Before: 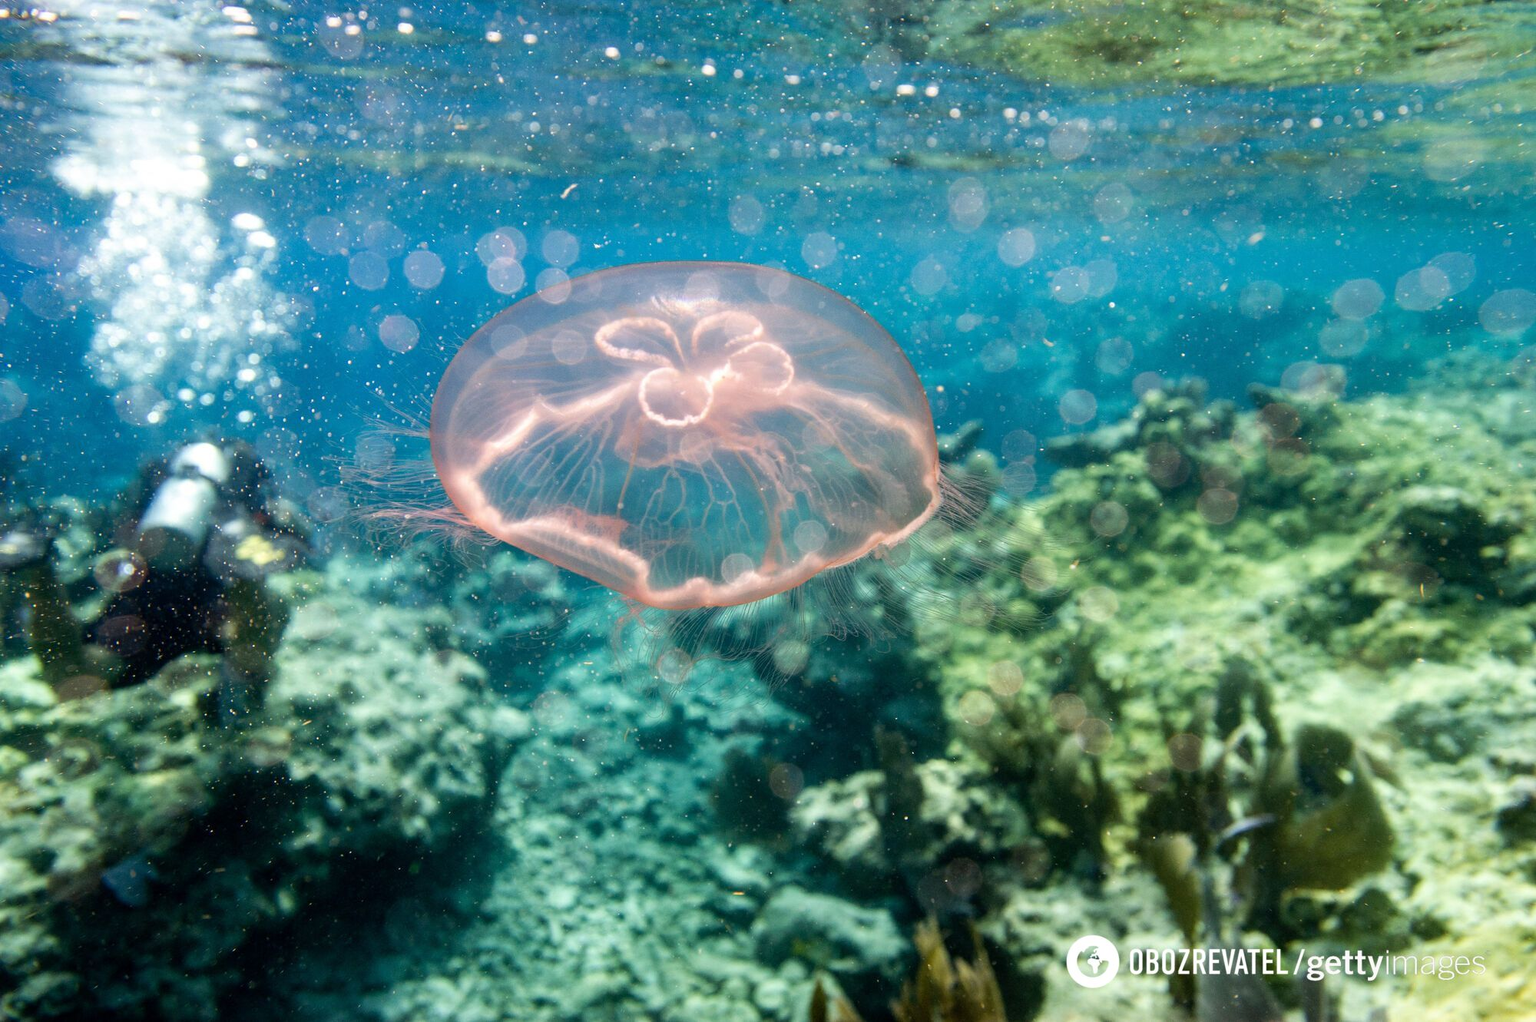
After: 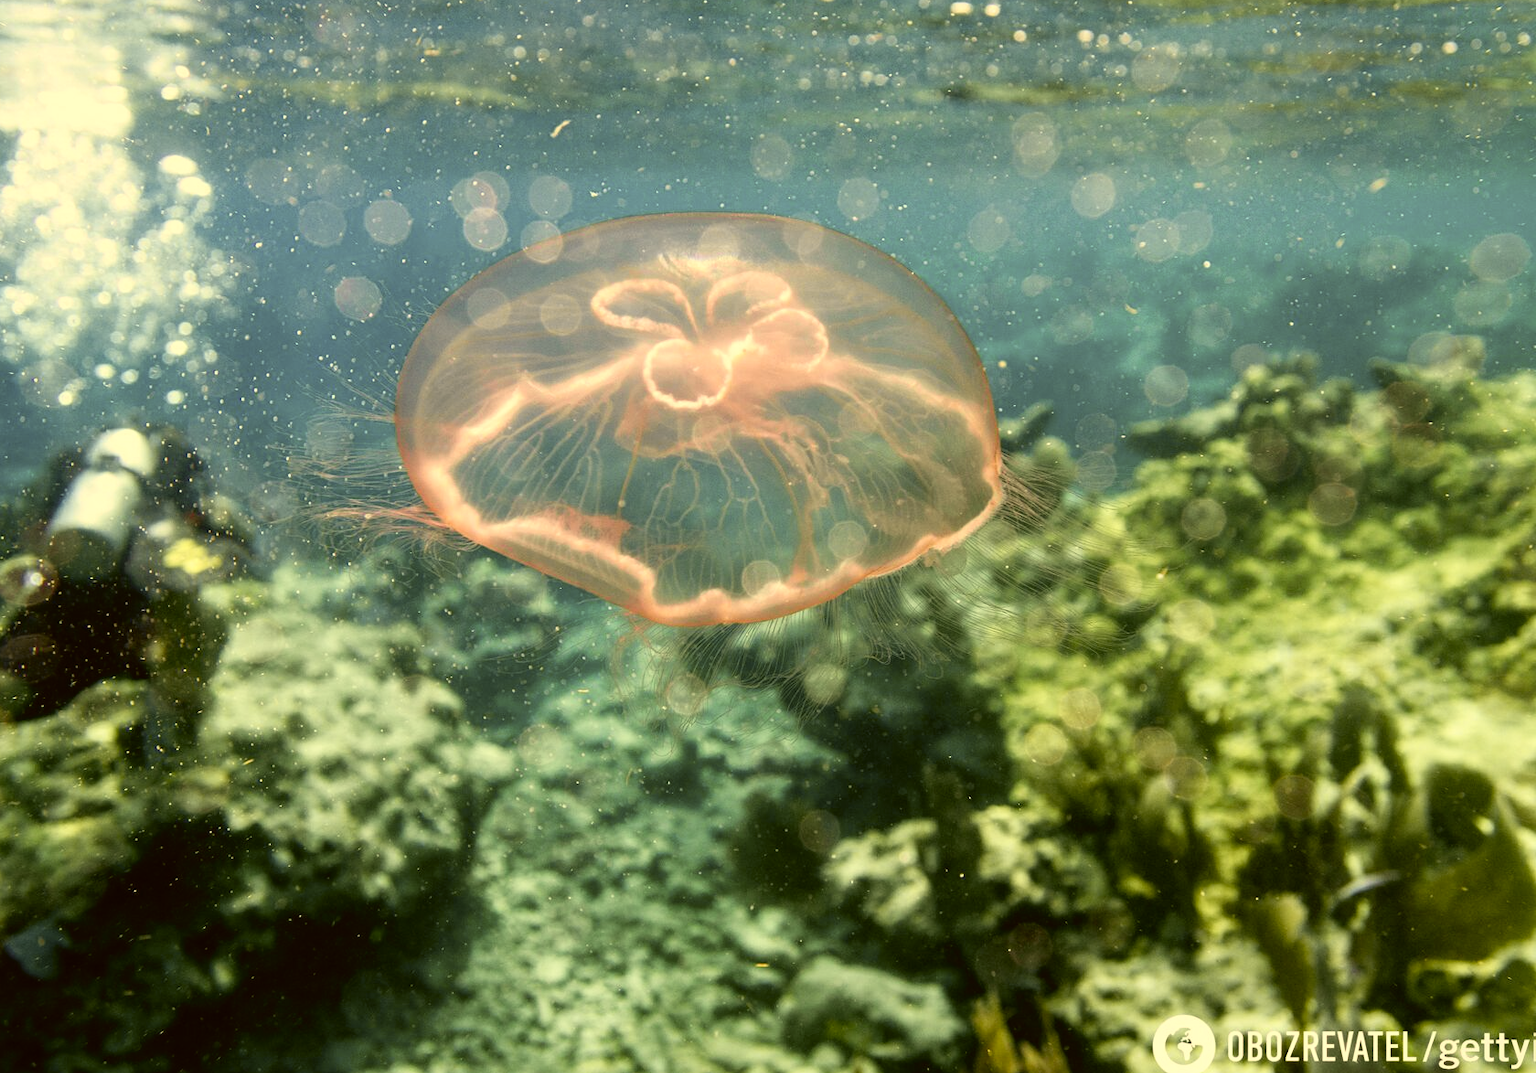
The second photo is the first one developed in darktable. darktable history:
color correction: highlights a* 0.162, highlights b* 29.53, shadows a* -0.162, shadows b* 21.09
crop: left 6.446%, top 8.188%, right 9.538%, bottom 3.548%
tone curve: curves: ch0 [(0, 0.012) (0.056, 0.046) (0.218, 0.213) (0.606, 0.62) (0.82, 0.846) (1, 1)]; ch1 [(0, 0) (0.226, 0.261) (0.403, 0.437) (0.469, 0.472) (0.495, 0.499) (0.514, 0.504) (0.545, 0.555) (0.59, 0.598) (0.714, 0.733) (1, 1)]; ch2 [(0, 0) (0.269, 0.299) (0.459, 0.45) (0.498, 0.499) (0.523, 0.512) (0.568, 0.558) (0.634, 0.617) (0.702, 0.662) (0.781, 0.775) (1, 1)], color space Lab, independent channels, preserve colors none
